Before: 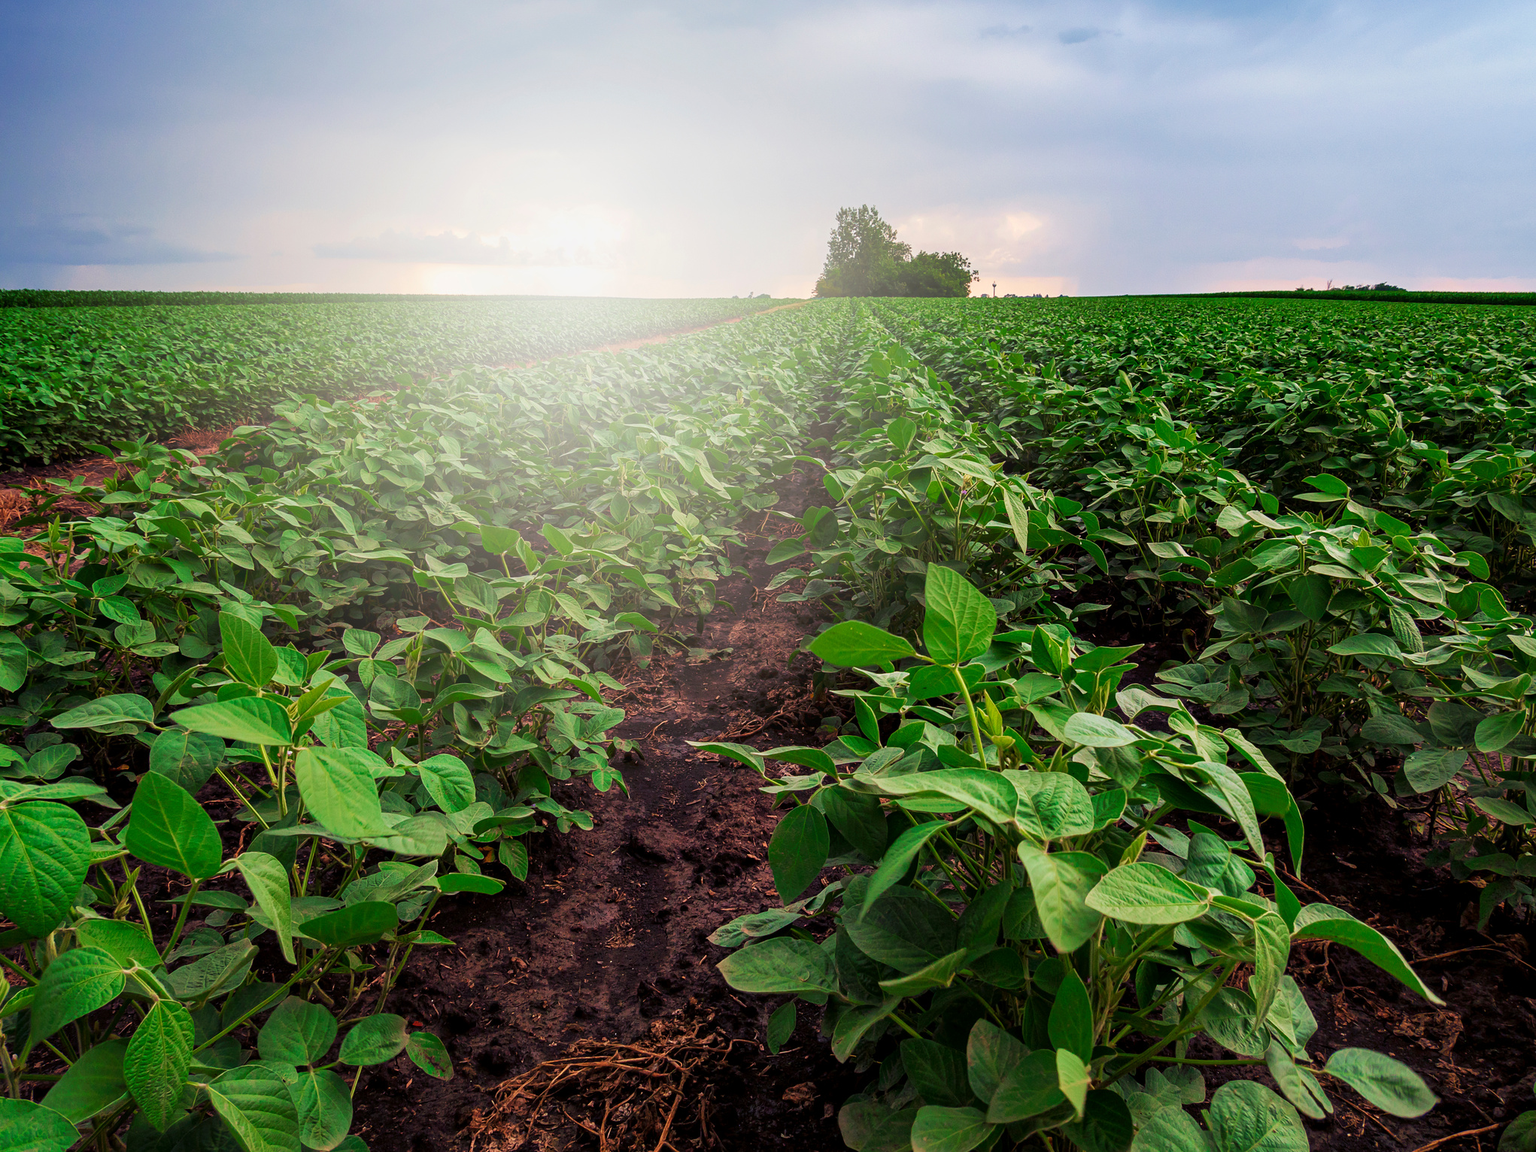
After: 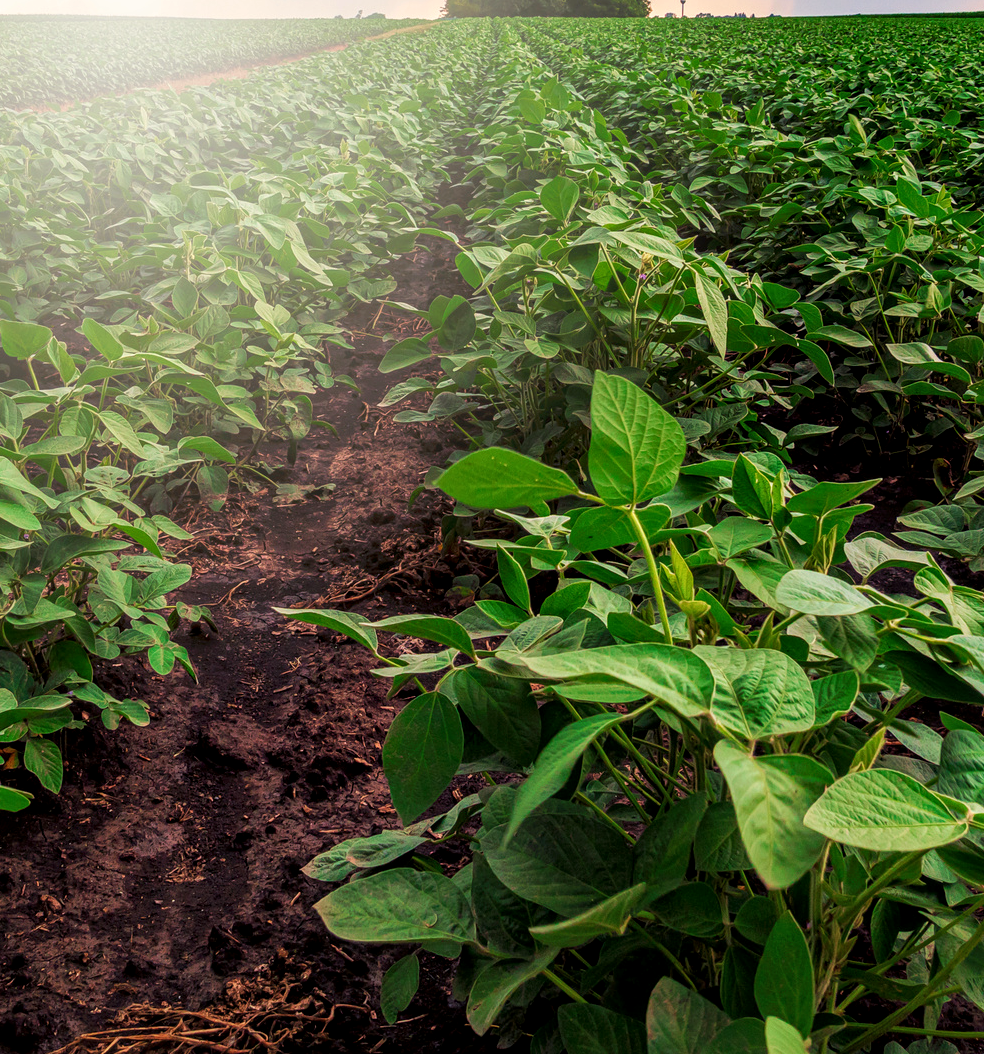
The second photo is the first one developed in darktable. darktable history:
color calibration: x 0.34, y 0.354, temperature 5178.8 K
local contrast: on, module defaults
crop: left 31.332%, top 24.705%, right 20.475%, bottom 6.488%
